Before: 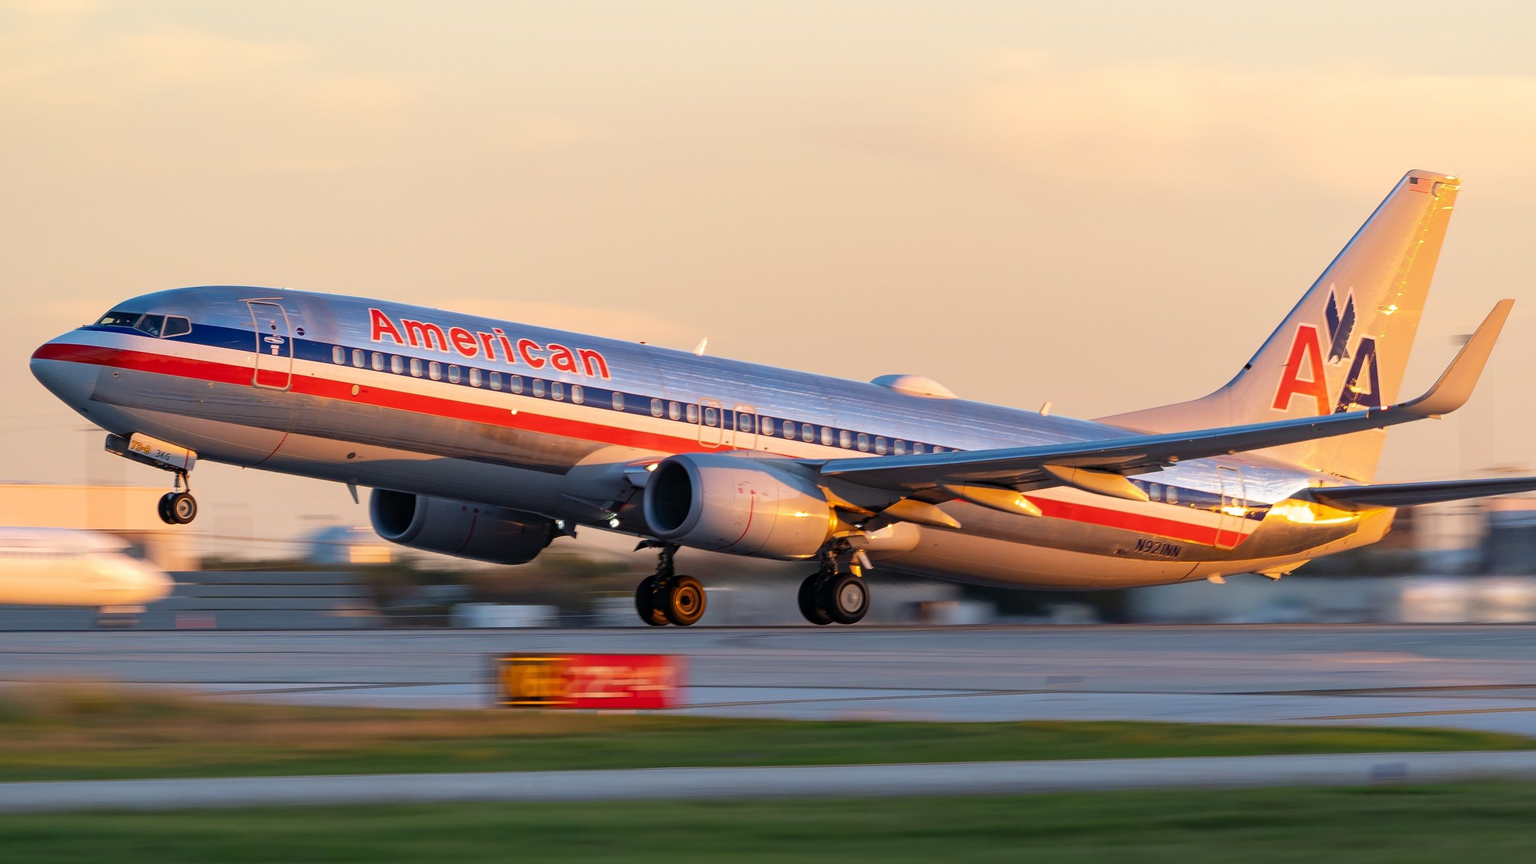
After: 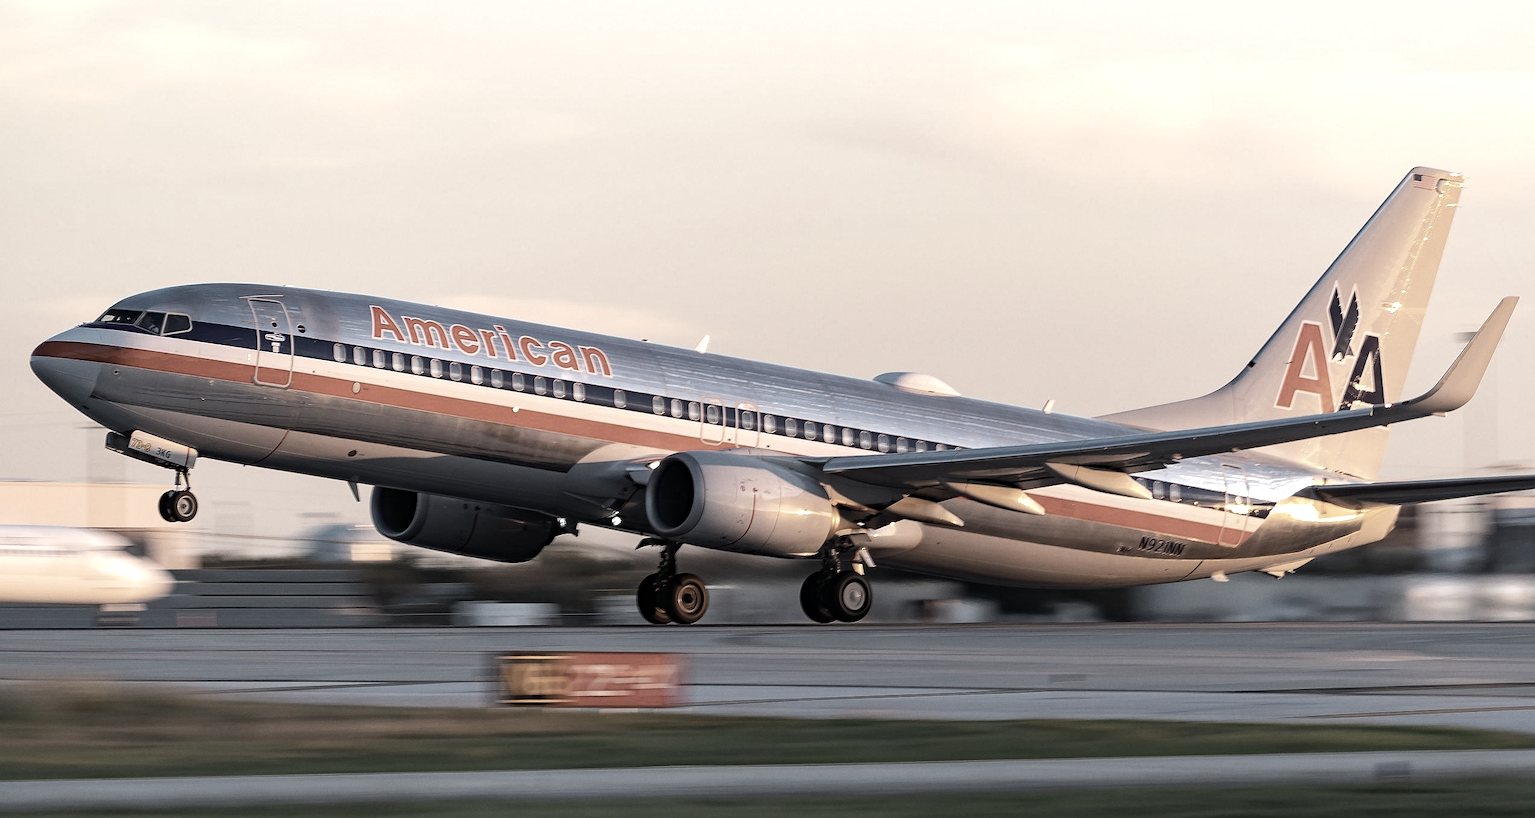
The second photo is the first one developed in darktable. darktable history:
crop: top 0.448%, right 0.264%, bottom 5.045%
sharpen: radius 1, threshold 1
grain: coarseness 14.57 ISO, strength 8.8%
color correction: saturation 0.3
haze removal: compatibility mode true, adaptive false
tone equalizer: -8 EV -0.417 EV, -7 EV -0.389 EV, -6 EV -0.333 EV, -5 EV -0.222 EV, -3 EV 0.222 EV, -2 EV 0.333 EV, -1 EV 0.389 EV, +0 EV 0.417 EV, edges refinement/feathering 500, mask exposure compensation -1.57 EV, preserve details no
